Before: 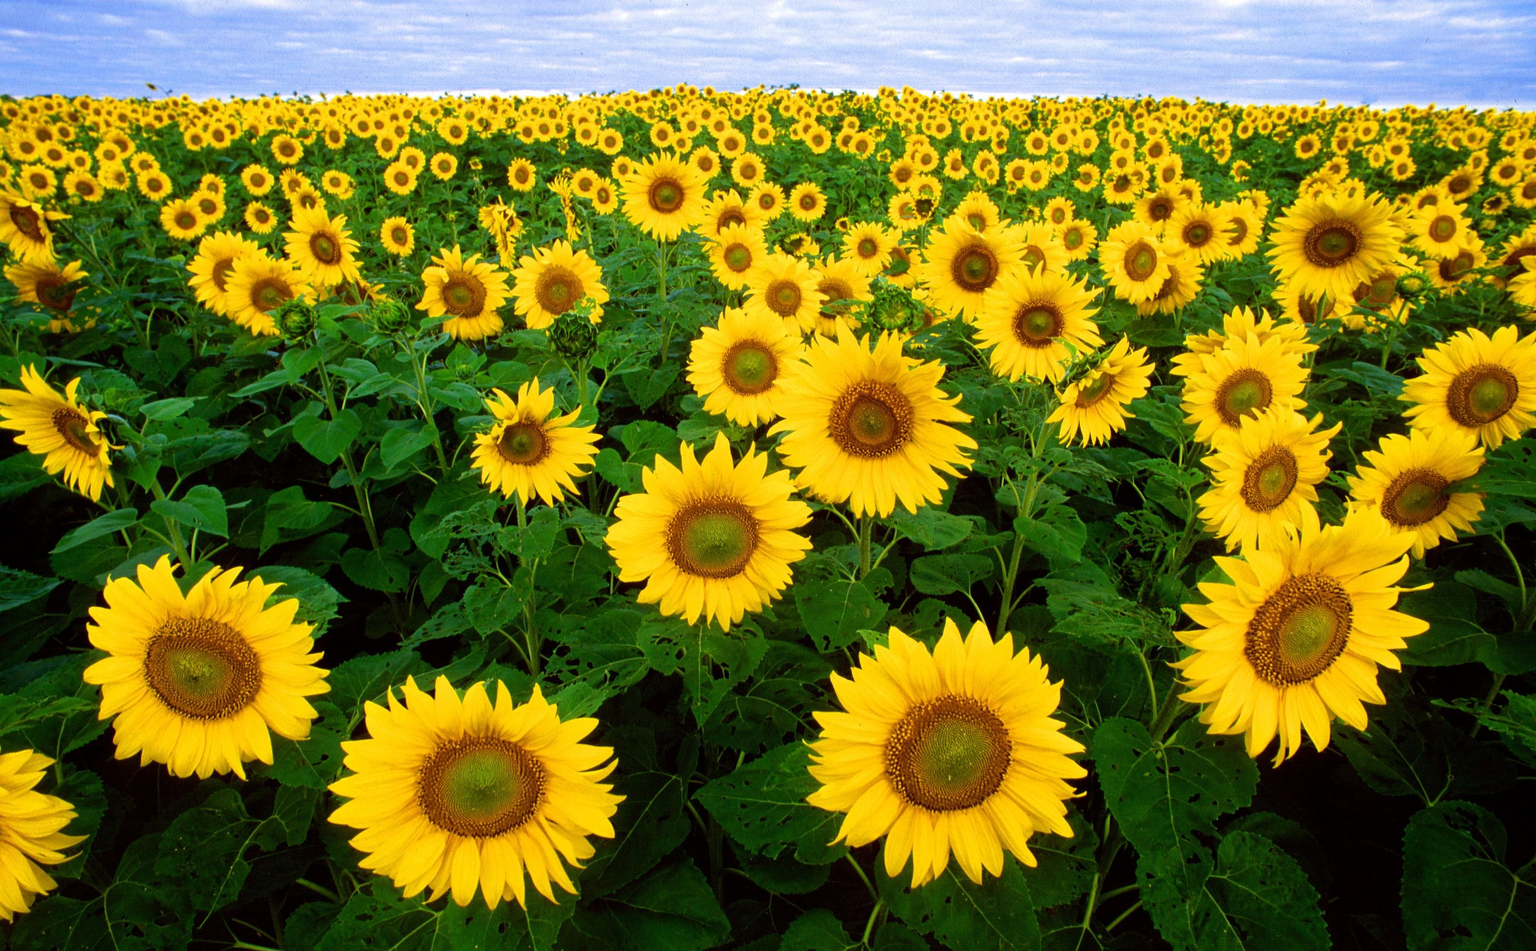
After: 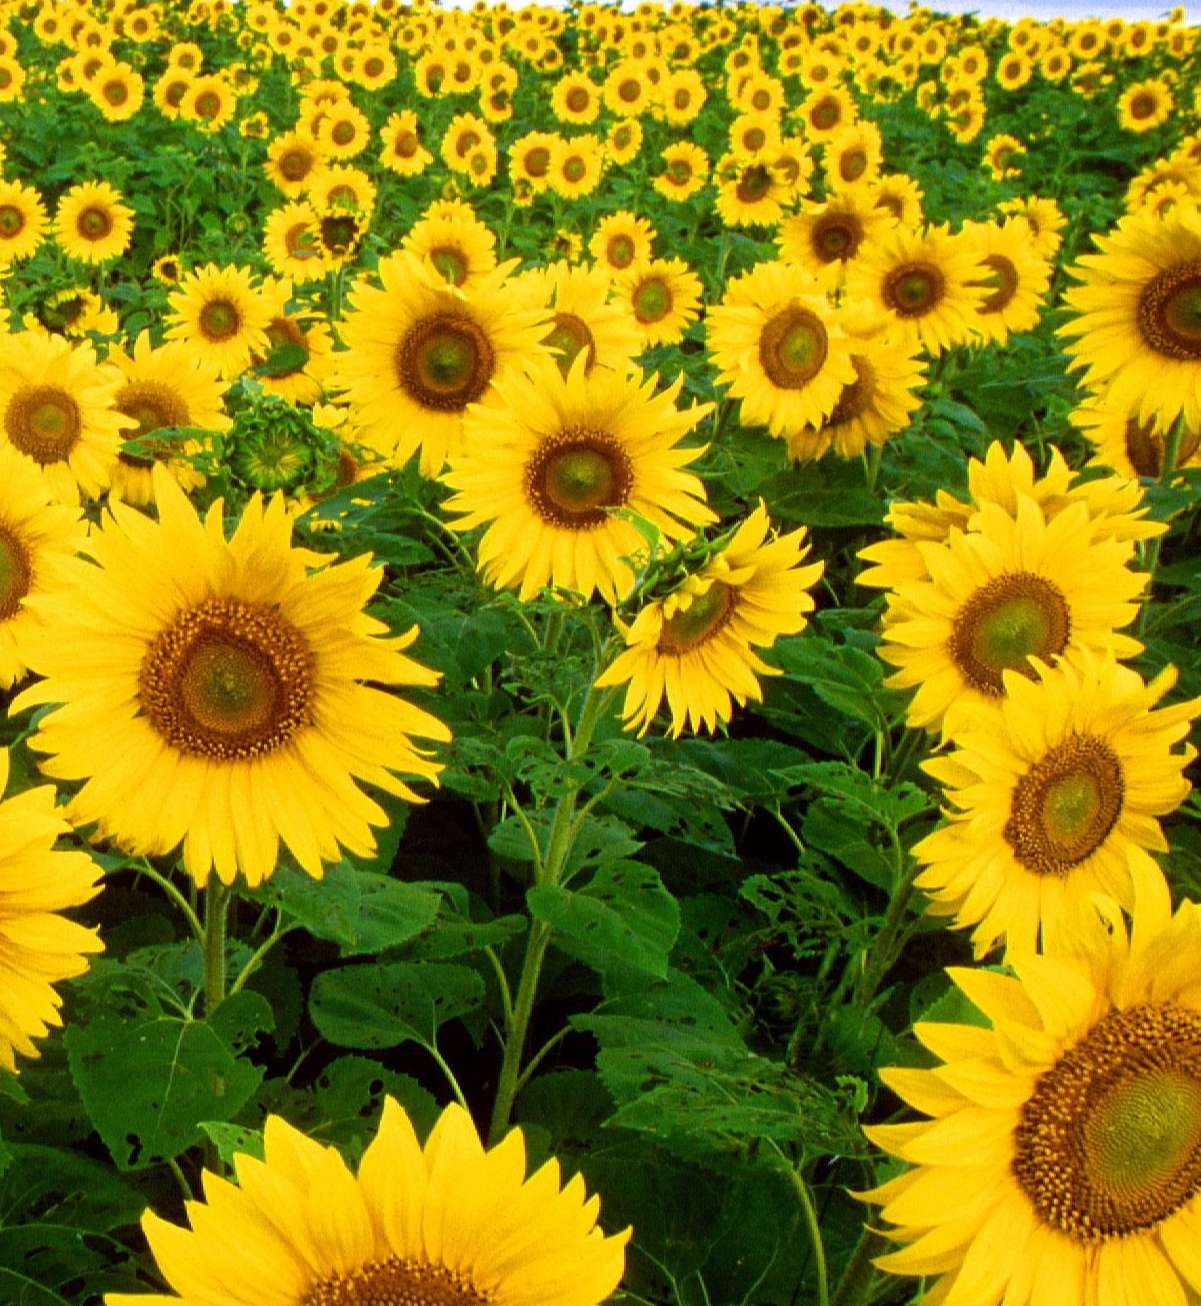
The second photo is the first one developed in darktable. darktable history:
crop and rotate: left 49.726%, top 10.145%, right 13.066%, bottom 24.479%
